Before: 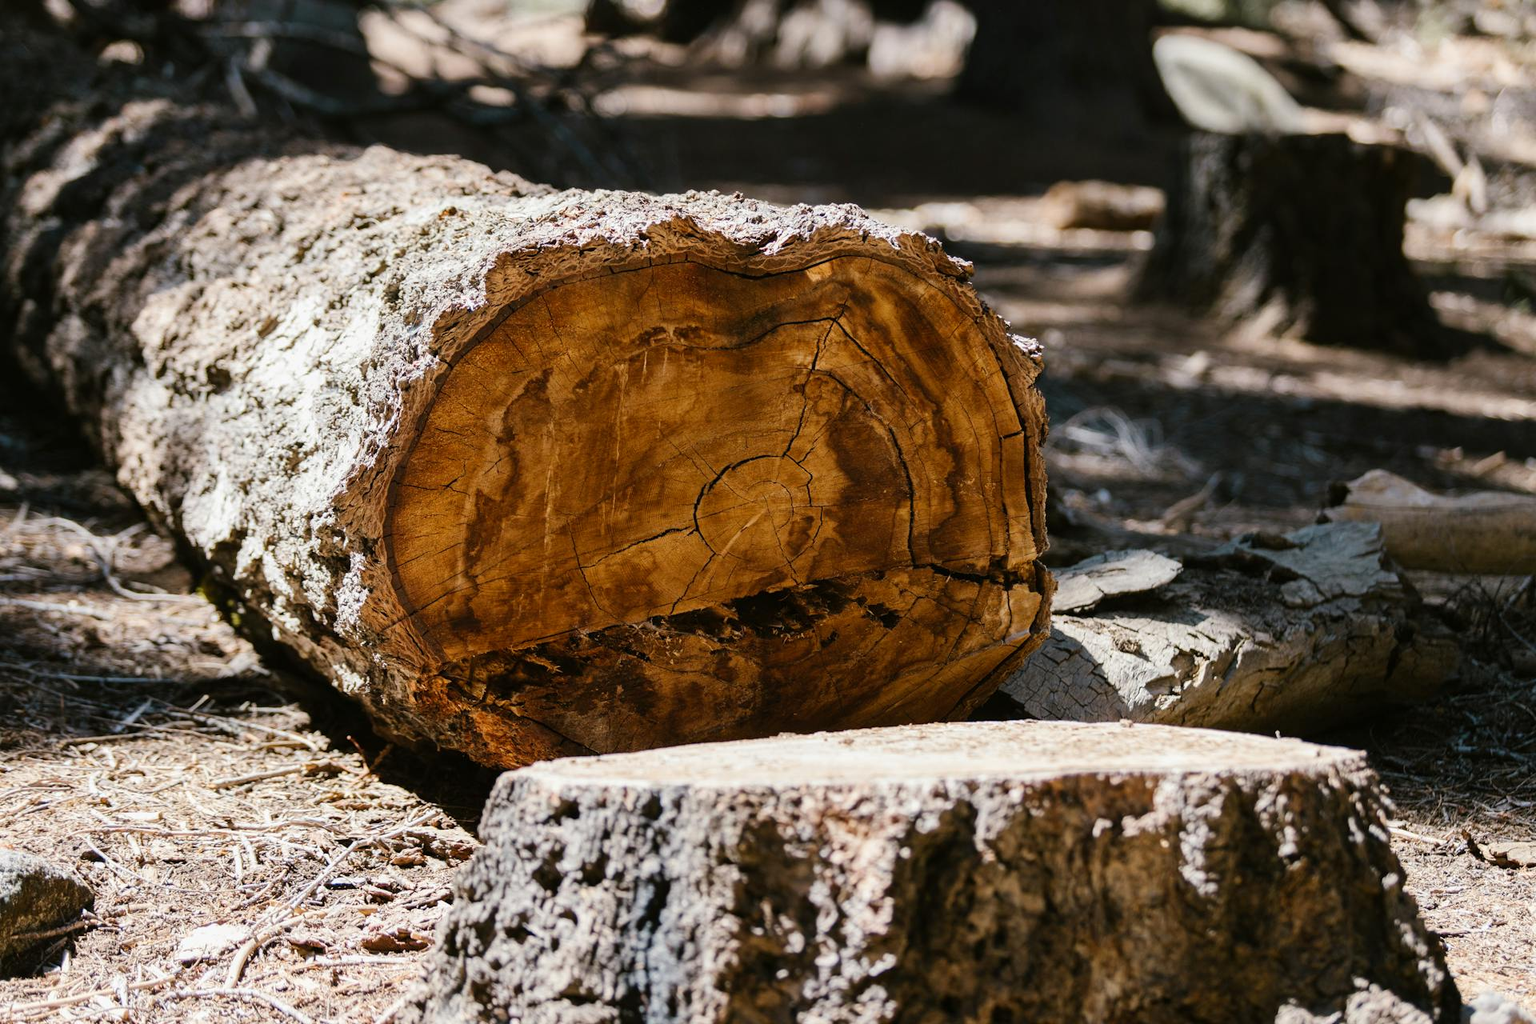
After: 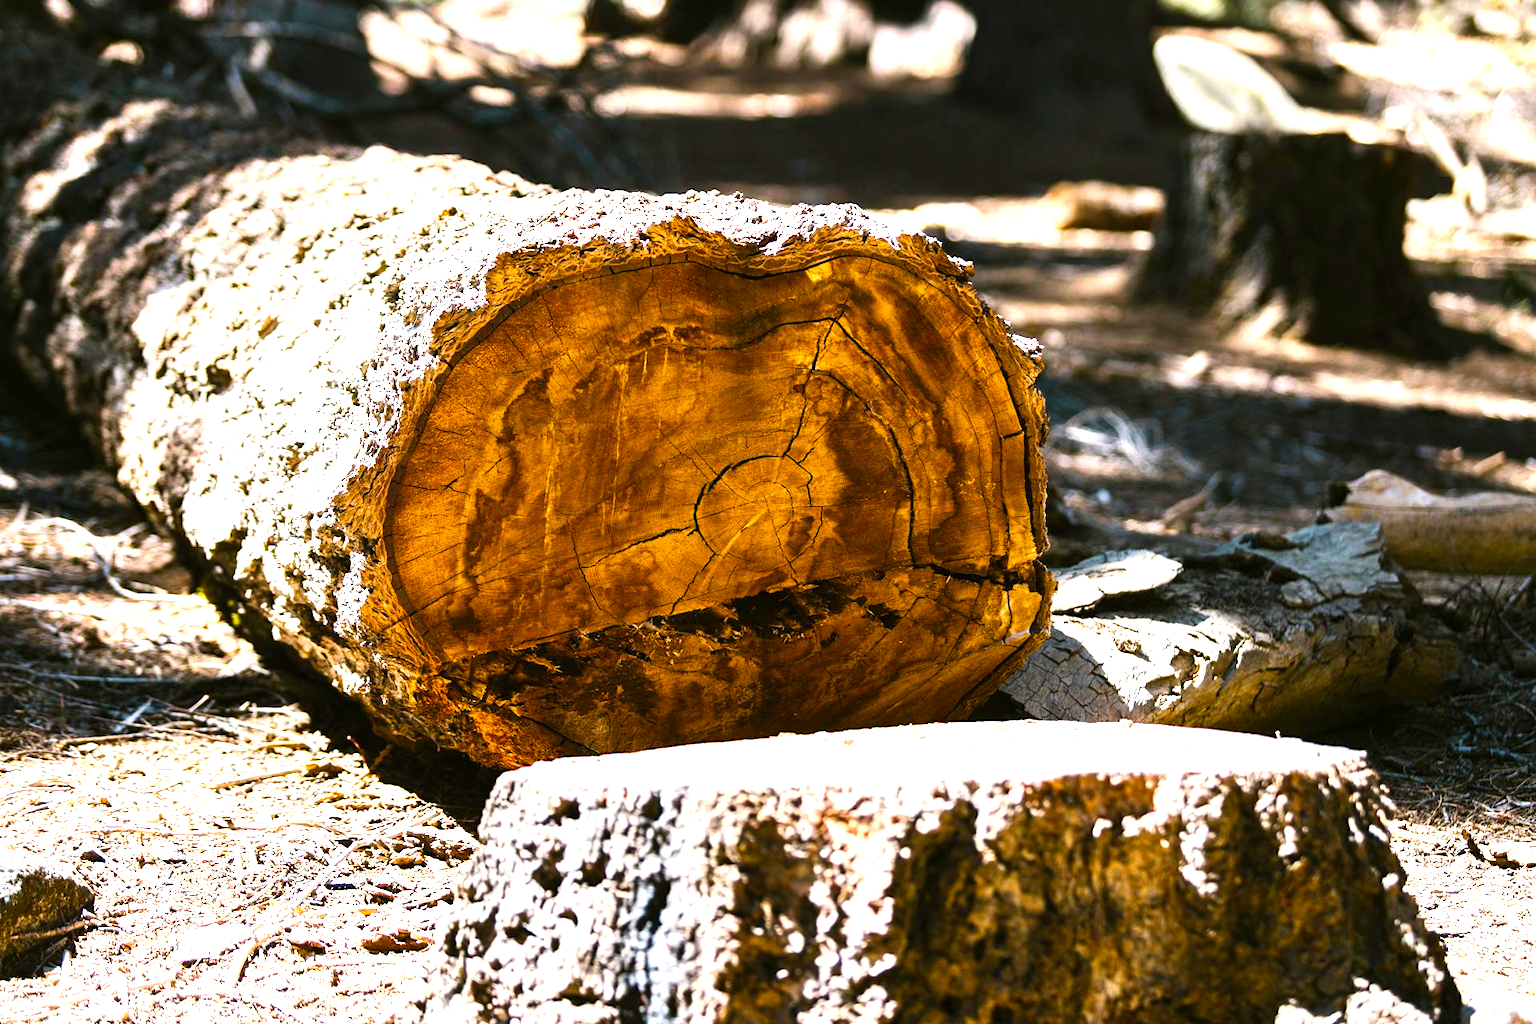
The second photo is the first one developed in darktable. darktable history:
color balance rgb: perceptual saturation grading › global saturation 25.061%, perceptual brilliance grading › global brilliance 30.406%, perceptual brilliance grading › highlights 11.954%, perceptual brilliance grading › mid-tones 23.335%, global vibrance 20%
